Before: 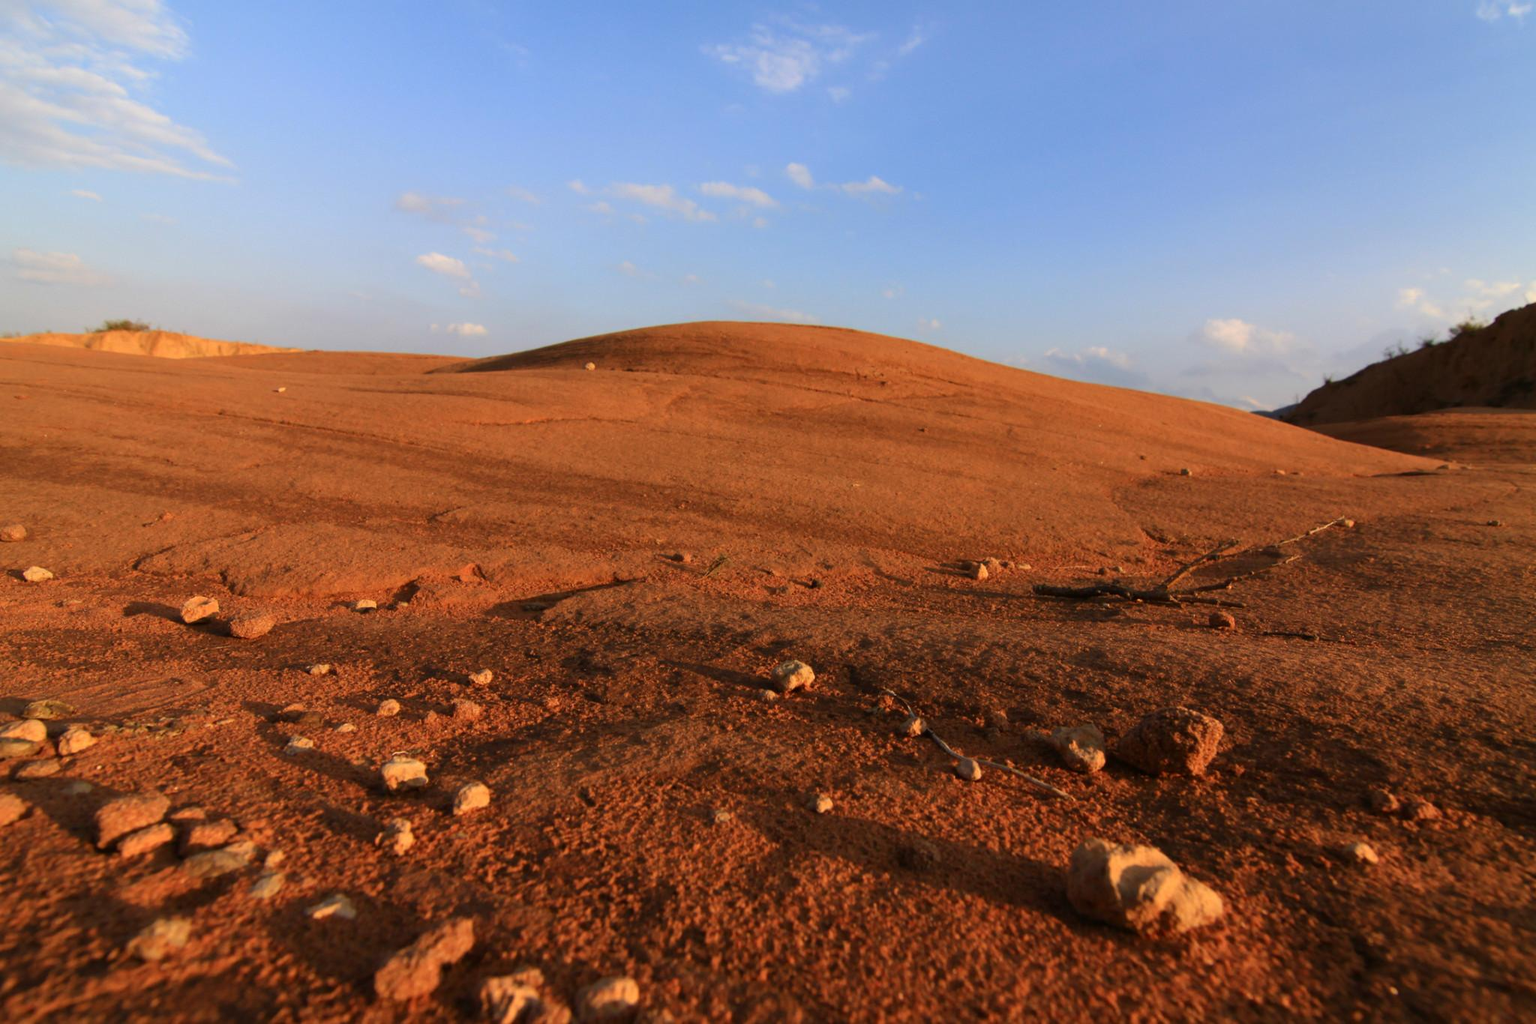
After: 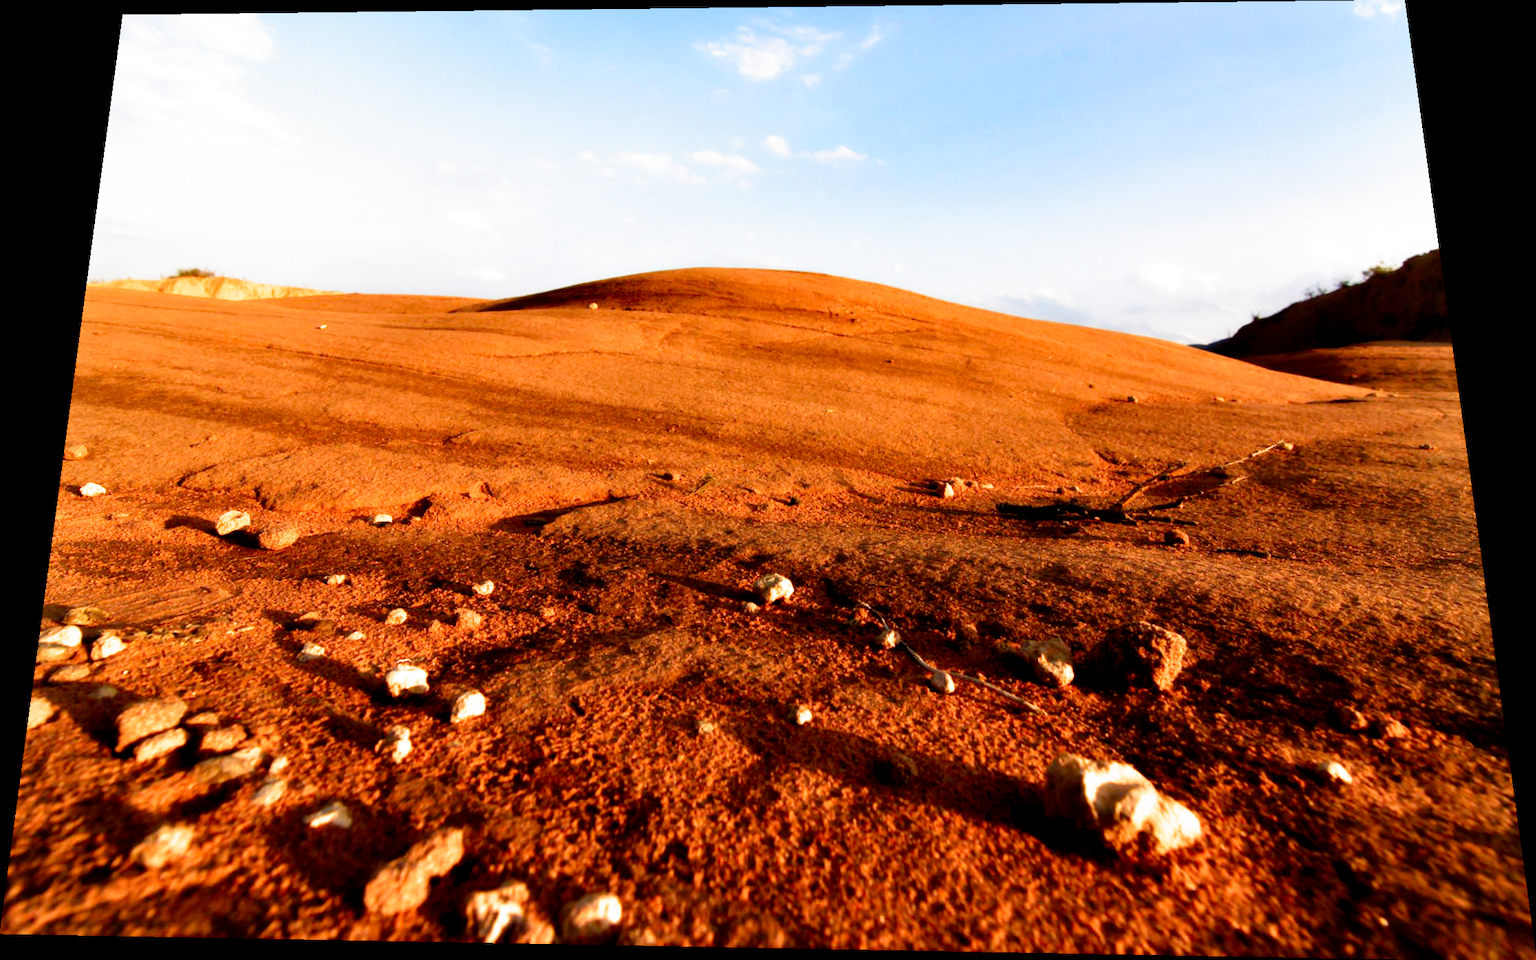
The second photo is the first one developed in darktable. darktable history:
exposure: exposure -0.21 EV, compensate highlight preservation false
contrast equalizer: y [[0.514, 0.573, 0.581, 0.508, 0.5, 0.5], [0.5 ×6], [0.5 ×6], [0 ×6], [0 ×6]]
rotate and perspective: rotation 0.128°, lens shift (vertical) -0.181, lens shift (horizontal) -0.044, shear 0.001, automatic cropping off
filmic rgb: middle gray luminance 8.8%, black relative exposure -6.3 EV, white relative exposure 2.7 EV, threshold 6 EV, target black luminance 0%, hardness 4.74, latitude 73.47%, contrast 1.332, shadows ↔ highlights balance 10.13%, add noise in highlights 0, preserve chrominance no, color science v3 (2019), use custom middle-gray values true, iterations of high-quality reconstruction 0, contrast in highlights soft, enable highlight reconstruction true
